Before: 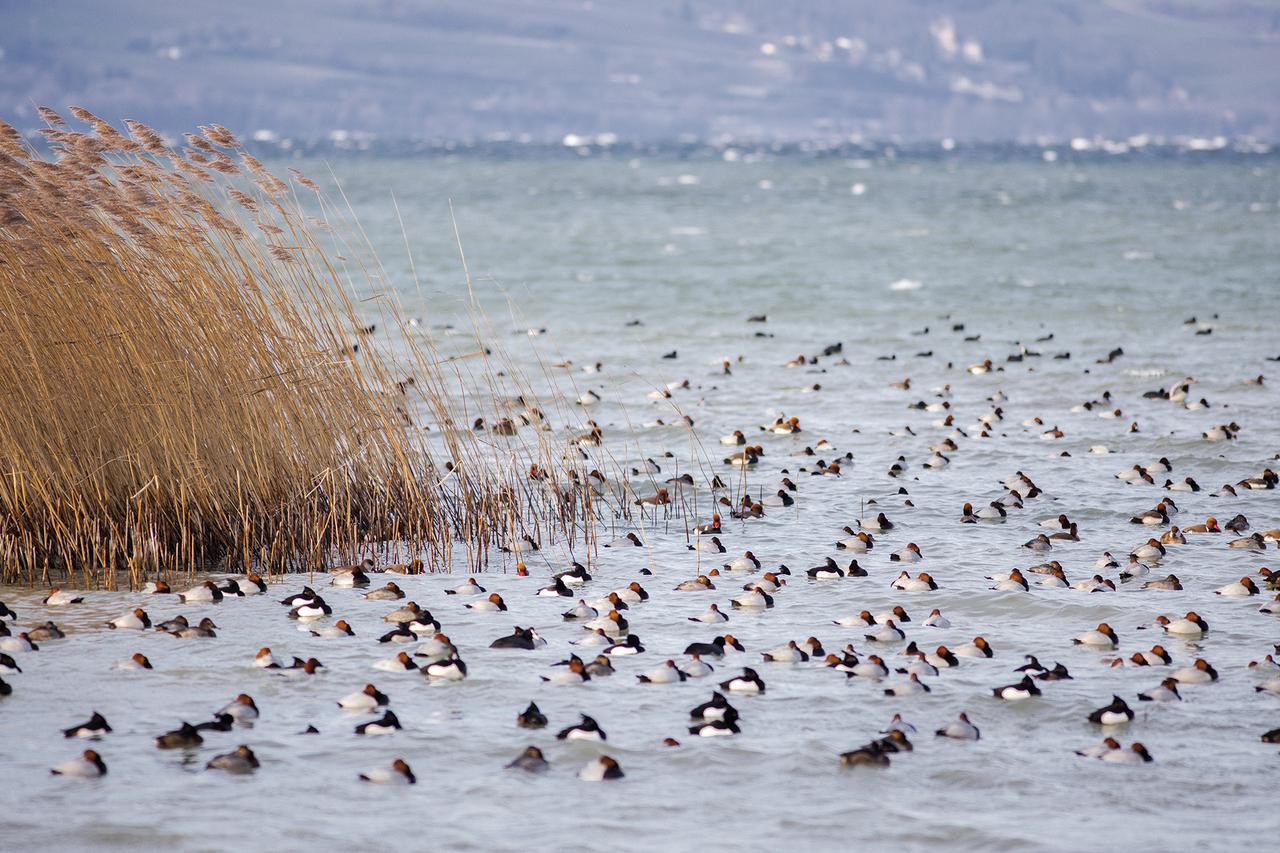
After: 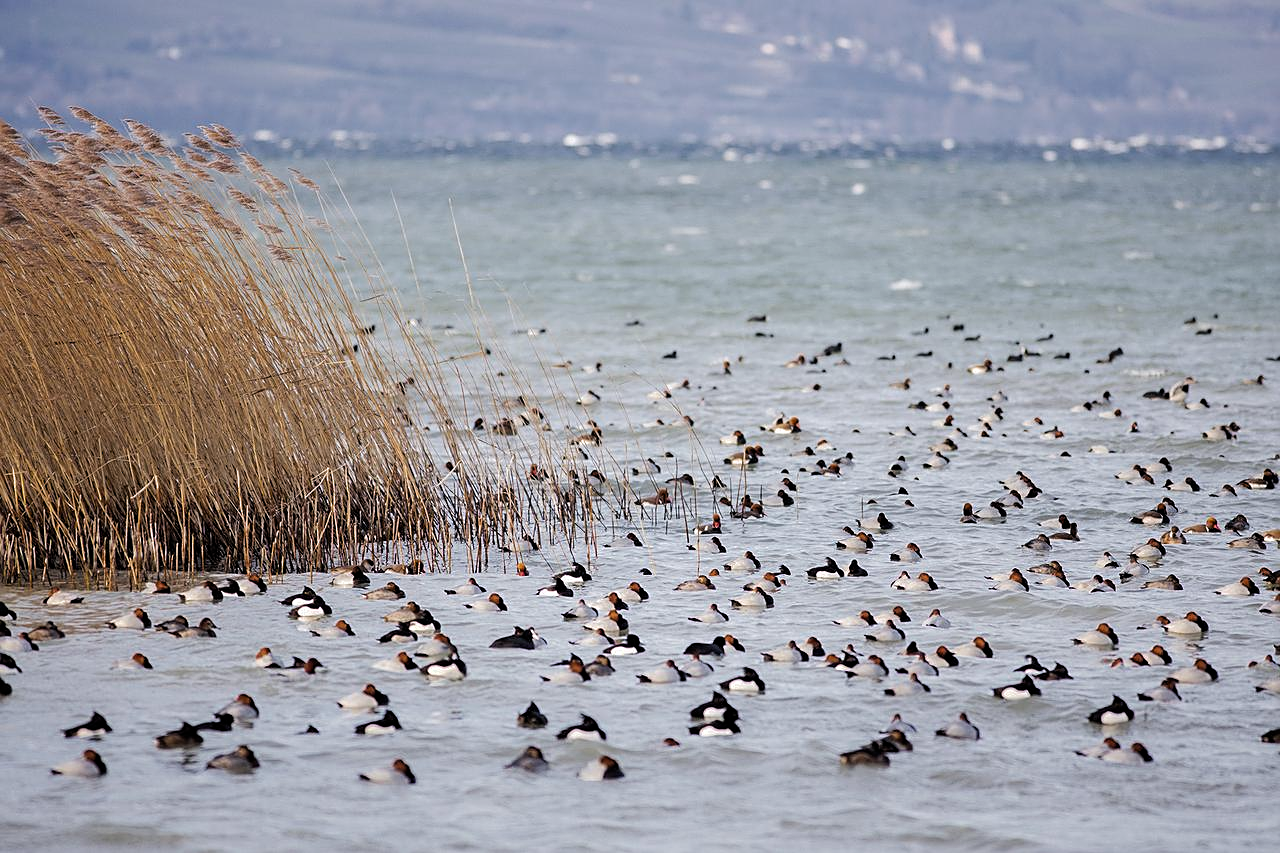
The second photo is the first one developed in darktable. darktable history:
sharpen: on, module defaults
filmic rgb: middle gray luminance 18.37%, black relative exposure -11.53 EV, white relative exposure 2.54 EV, target black luminance 0%, hardness 8.35, latitude 98.4%, contrast 1.084, shadows ↔ highlights balance 0.697%
exposure: exposure -0.157 EV, compensate highlight preservation false
